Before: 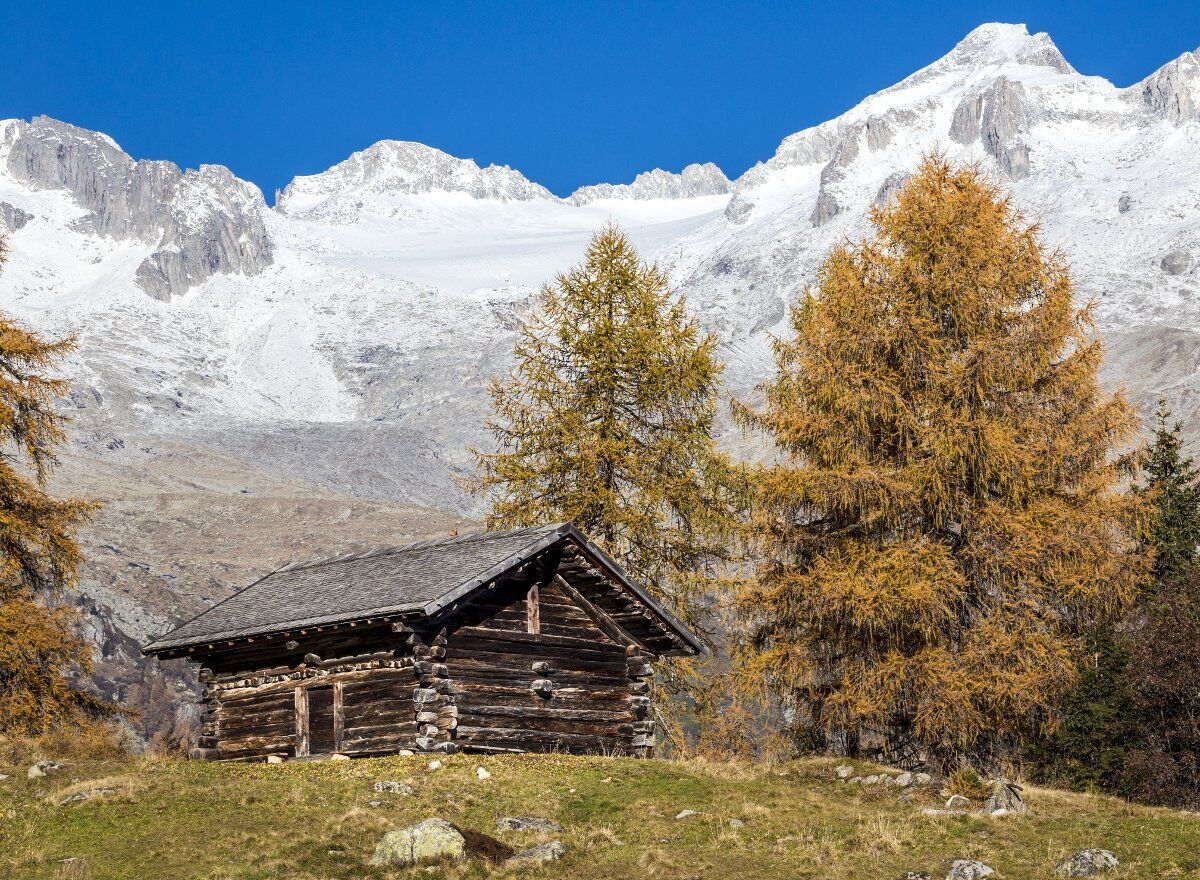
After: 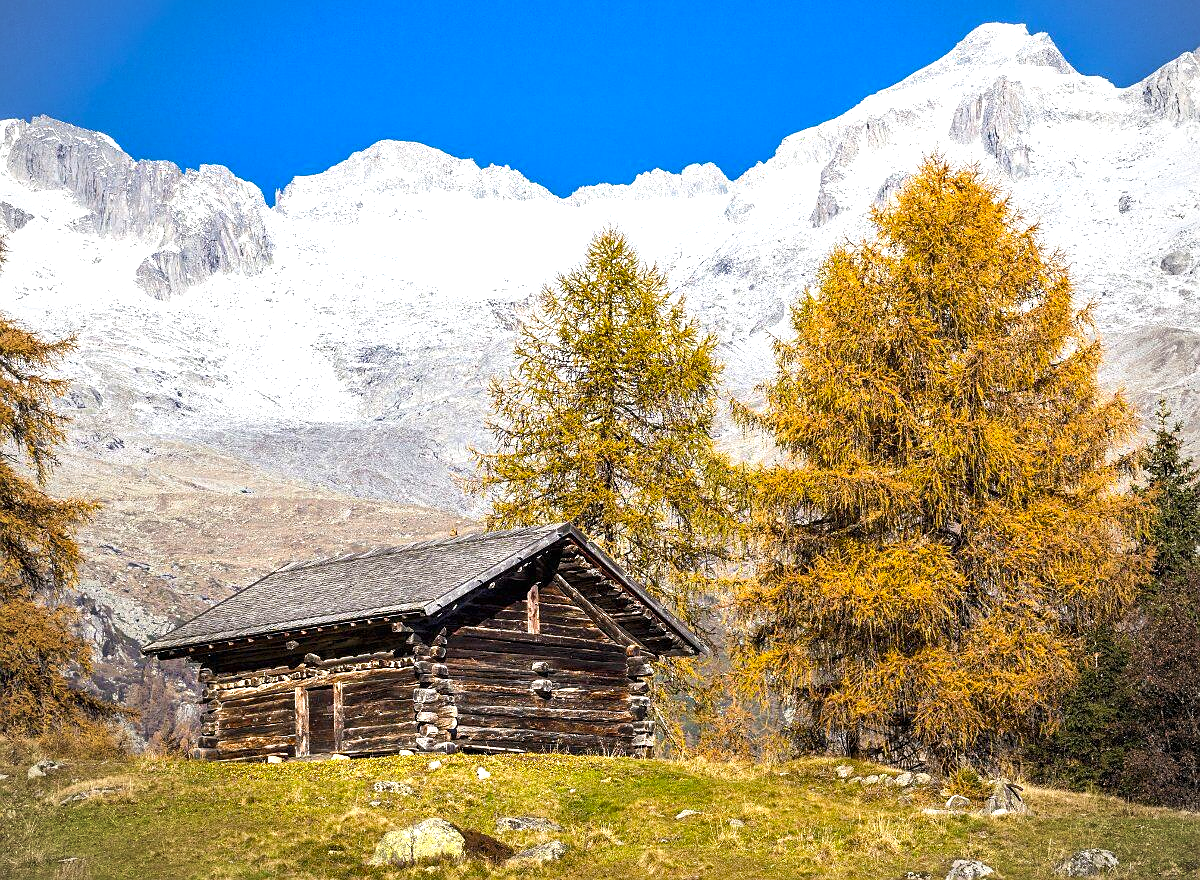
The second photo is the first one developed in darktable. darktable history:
vignetting: fall-off radius 60.92%
sharpen: radius 0.999
shadows and highlights: shadows 36.85, highlights -26.94, soften with gaussian
exposure: black level correction 0, exposure 0.701 EV, compensate highlight preservation false
contrast equalizer: y [[0.5 ×6], [0.5 ×6], [0.5, 0.5, 0.501, 0.545, 0.707, 0.863], [0 ×6], [0 ×6]]
color balance rgb: shadows fall-off 101.912%, perceptual saturation grading › global saturation 29.922%, mask middle-gray fulcrum 22.093%, global vibrance 10.868%
